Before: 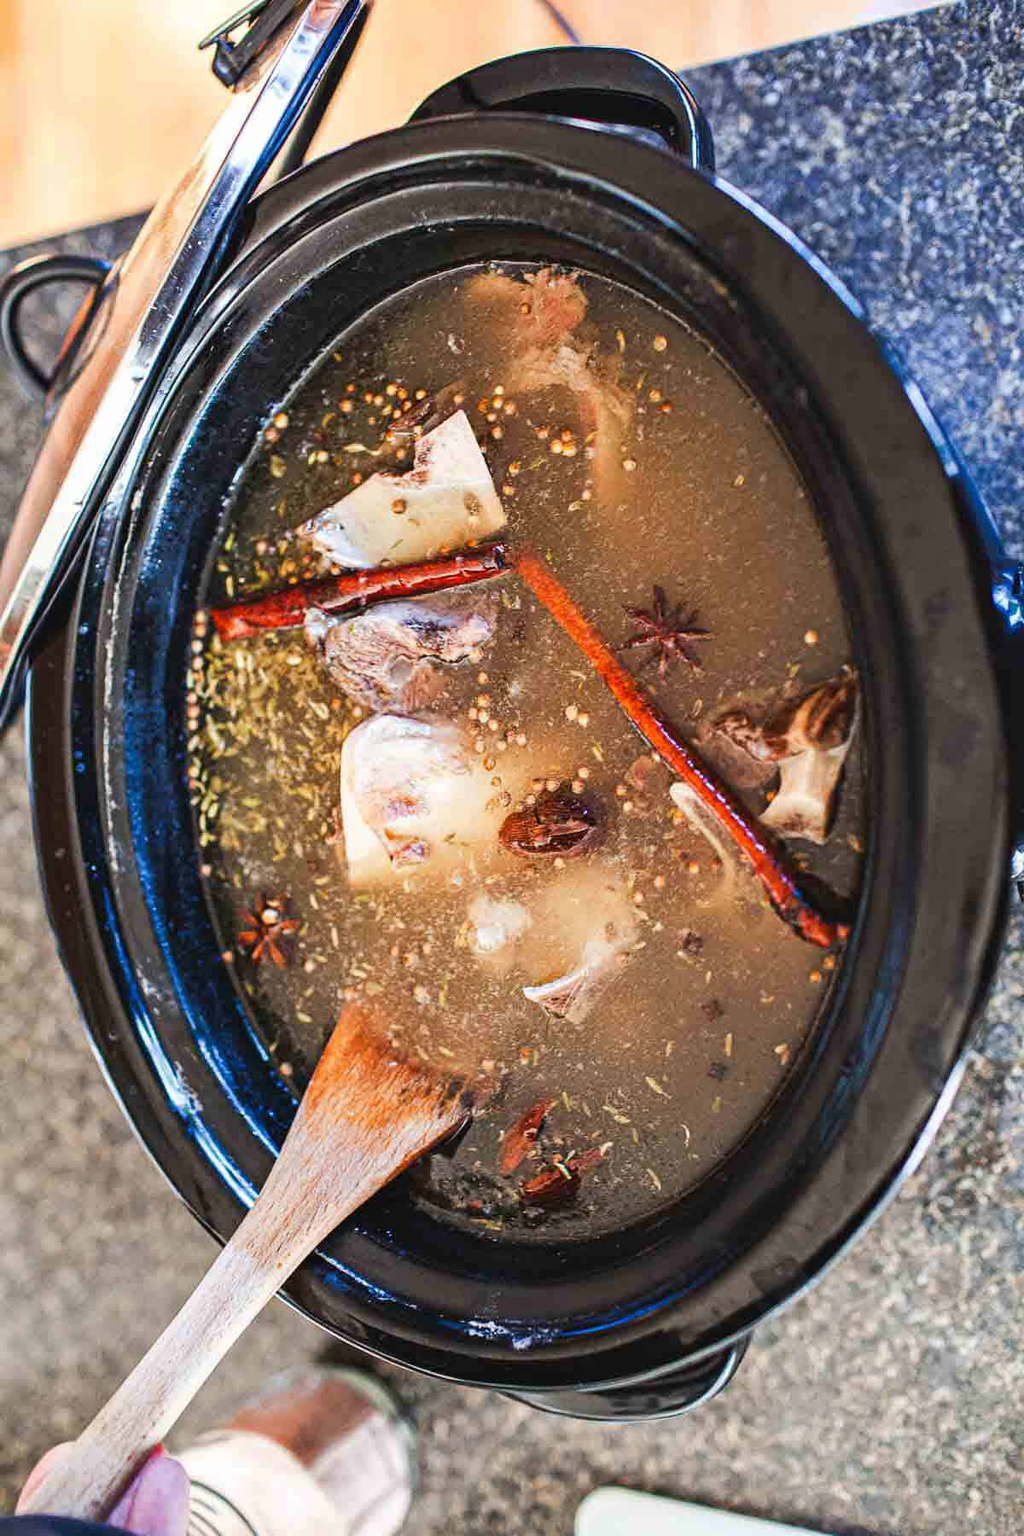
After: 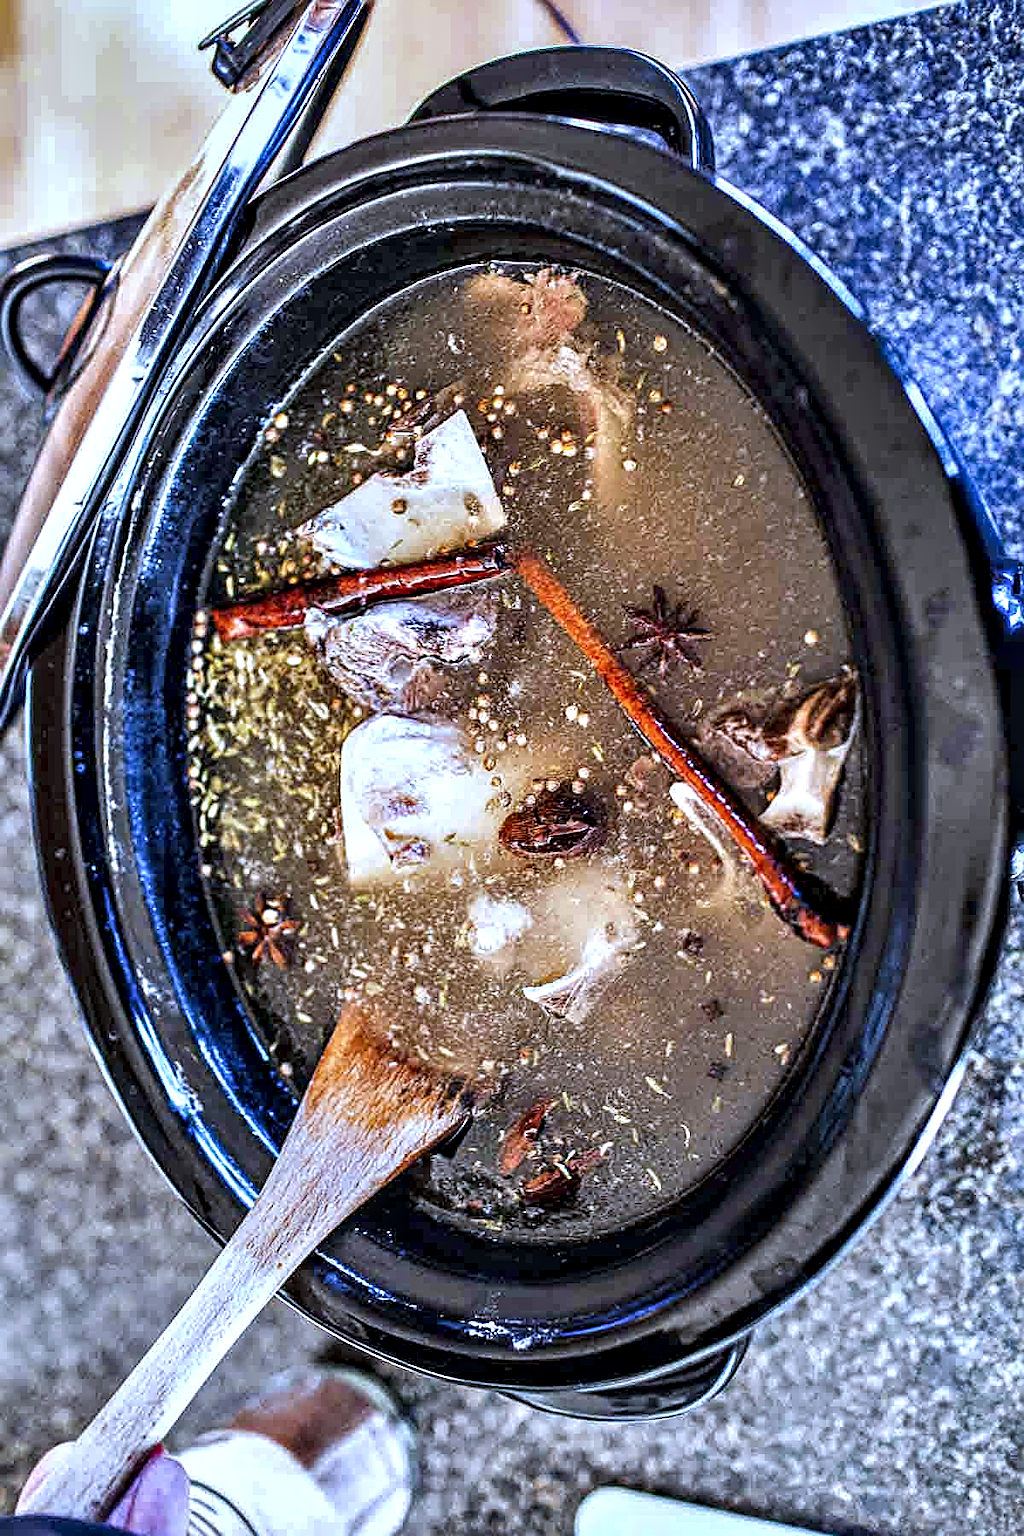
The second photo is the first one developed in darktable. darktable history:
local contrast: on, module defaults
shadows and highlights: radius 118.69, shadows 42.21, highlights -61.56, soften with gaussian
contrast equalizer: y [[0.601, 0.6, 0.598, 0.598, 0.6, 0.601], [0.5 ×6], [0.5 ×6], [0 ×6], [0 ×6]]
white balance: red 0.871, blue 1.249
sharpen: on, module defaults
